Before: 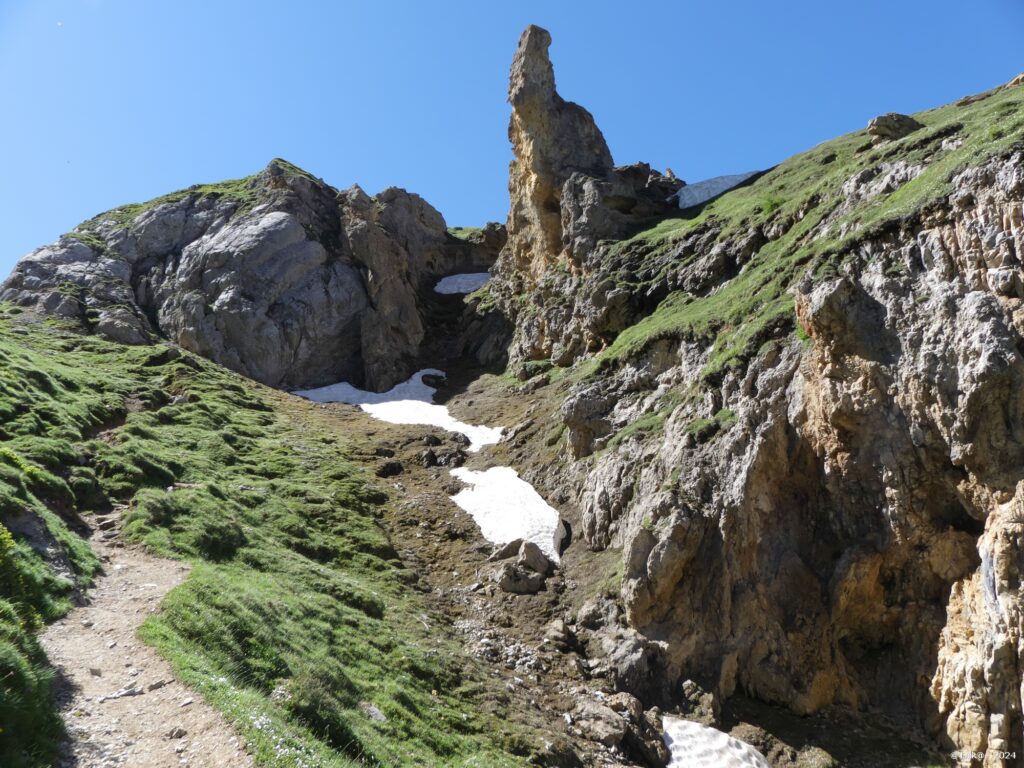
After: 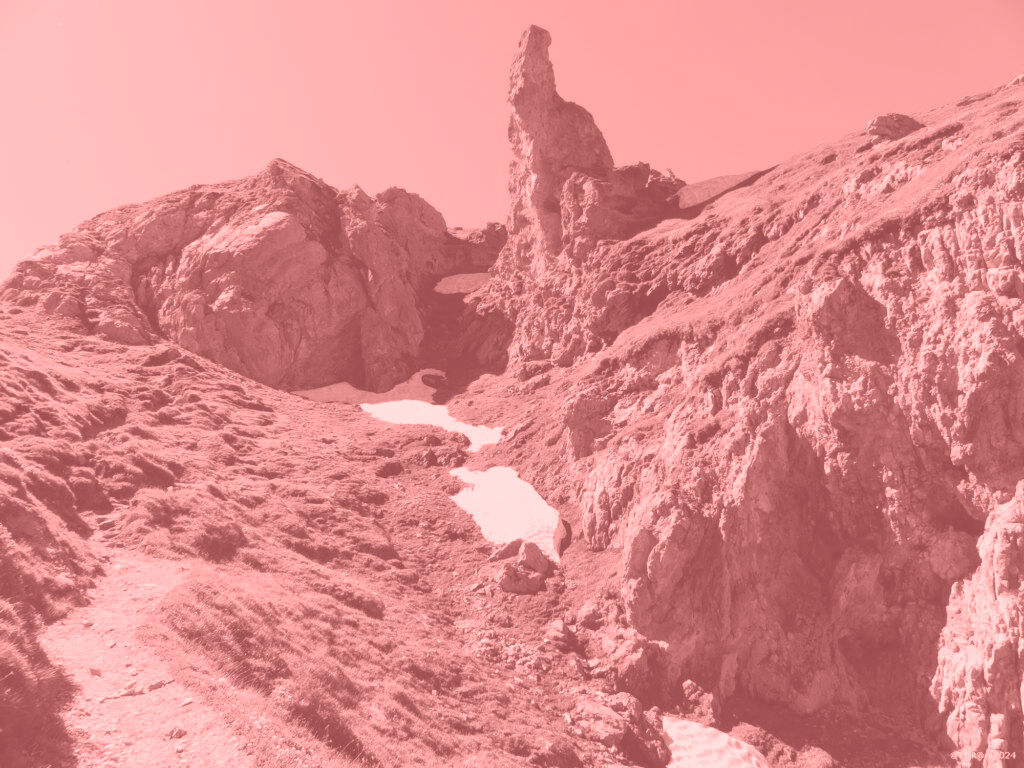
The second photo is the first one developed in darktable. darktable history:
colorize: saturation 51%, source mix 50.67%, lightness 50.67%
tone equalizer: -8 EV -0.417 EV, -7 EV -0.389 EV, -6 EV -0.333 EV, -5 EV -0.222 EV, -3 EV 0.222 EV, -2 EV 0.333 EV, -1 EV 0.389 EV, +0 EV 0.417 EV, edges refinement/feathering 500, mask exposure compensation -1.57 EV, preserve details no
